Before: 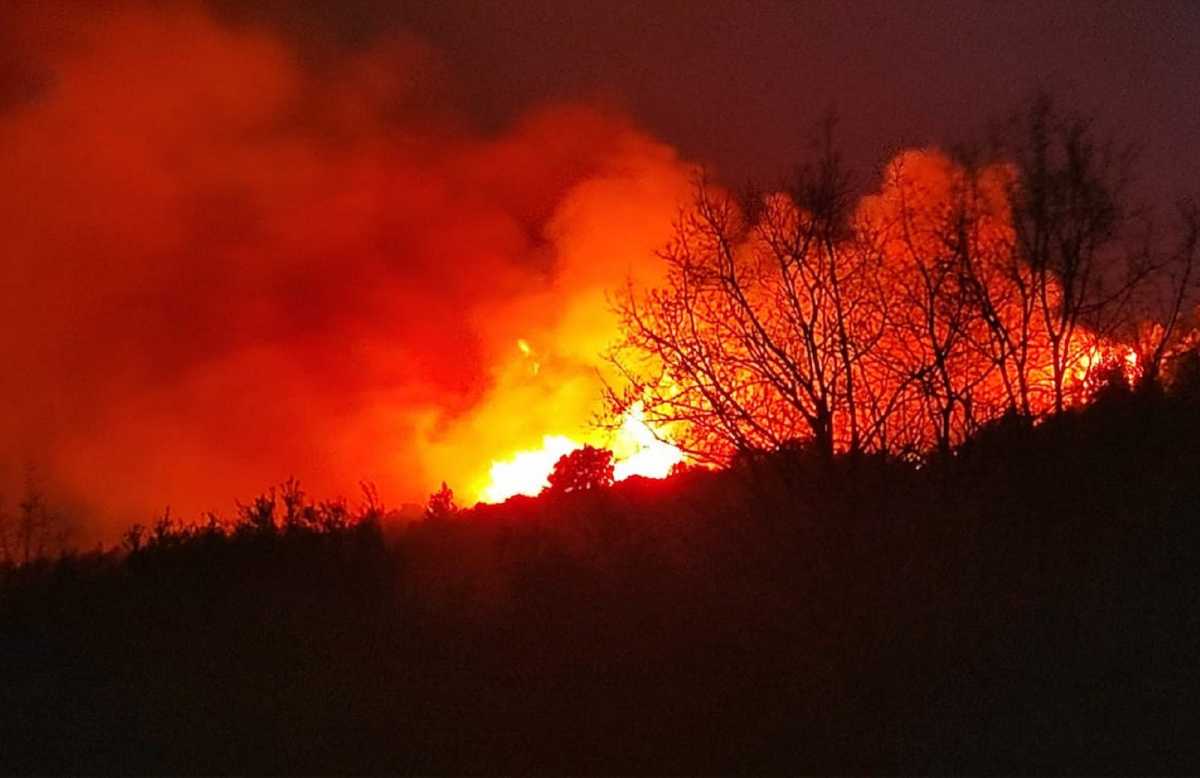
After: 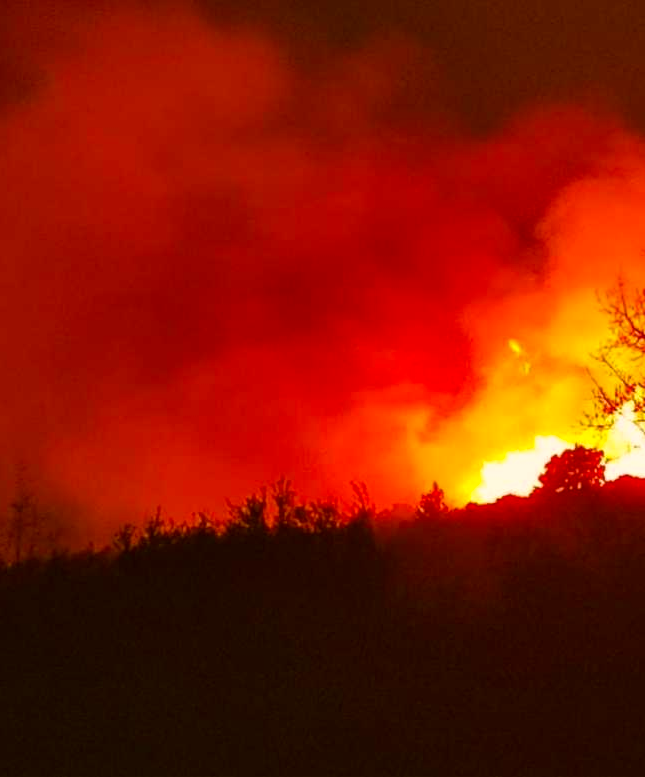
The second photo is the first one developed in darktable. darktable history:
color correction: highlights a* 8.31, highlights b* 14.98, shadows a* -0.461, shadows b* 26.59
crop: left 0.758%, right 45.422%, bottom 0.089%
